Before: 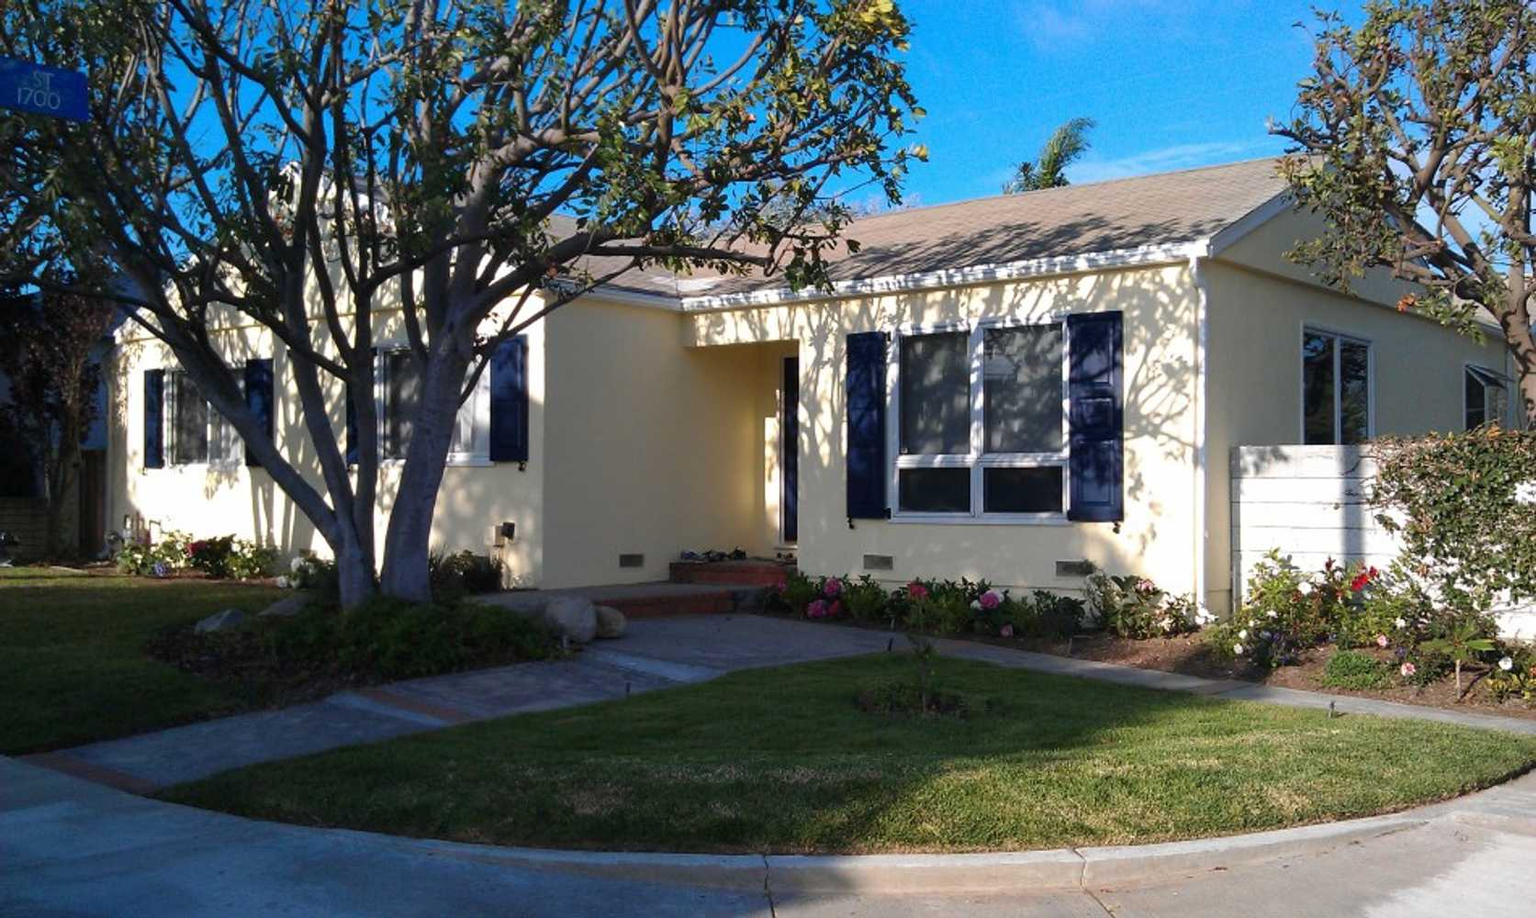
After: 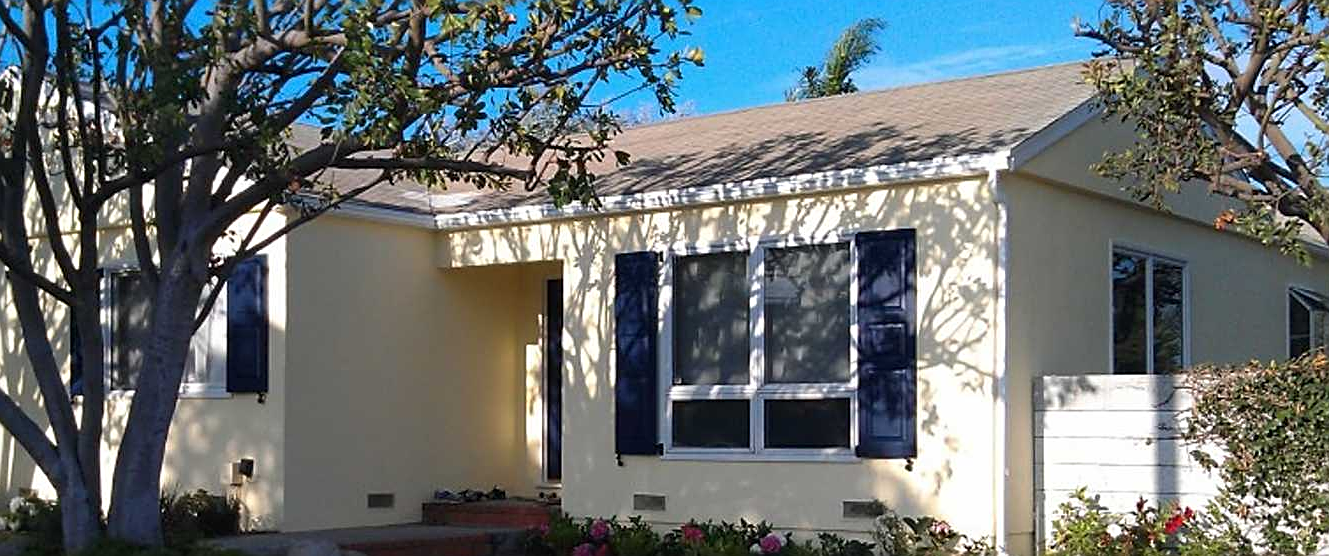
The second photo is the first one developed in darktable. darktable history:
crop: left 18.38%, top 11.092%, right 2.134%, bottom 33.217%
sharpen: amount 0.6
